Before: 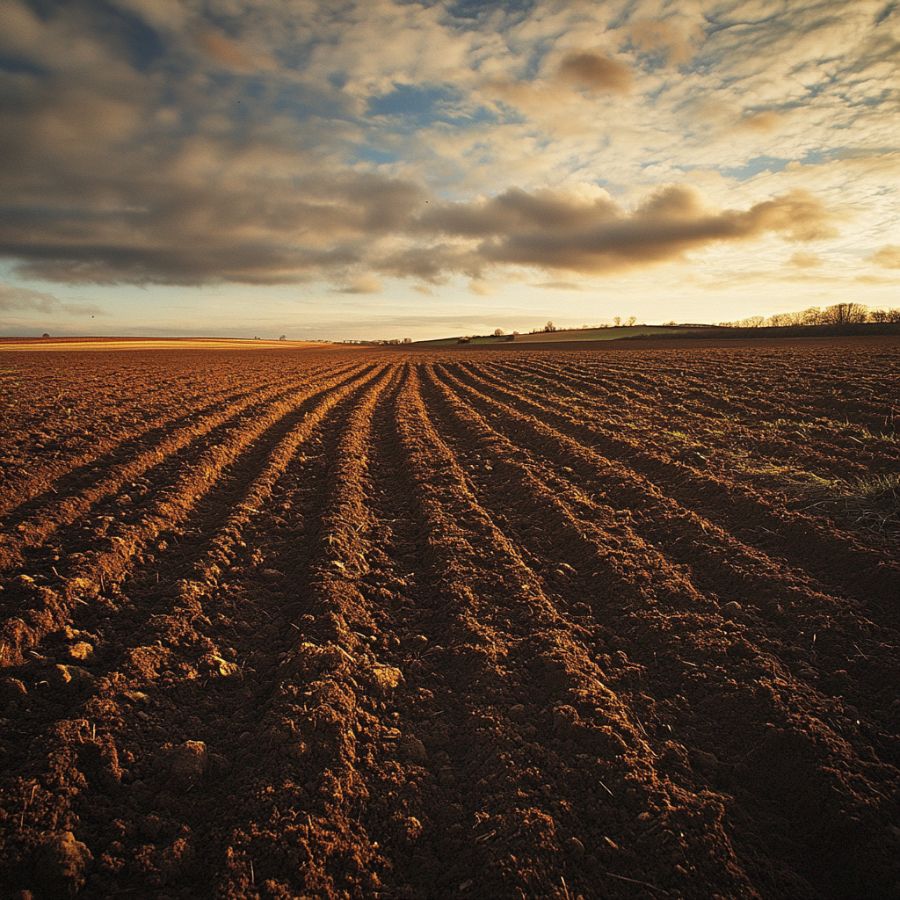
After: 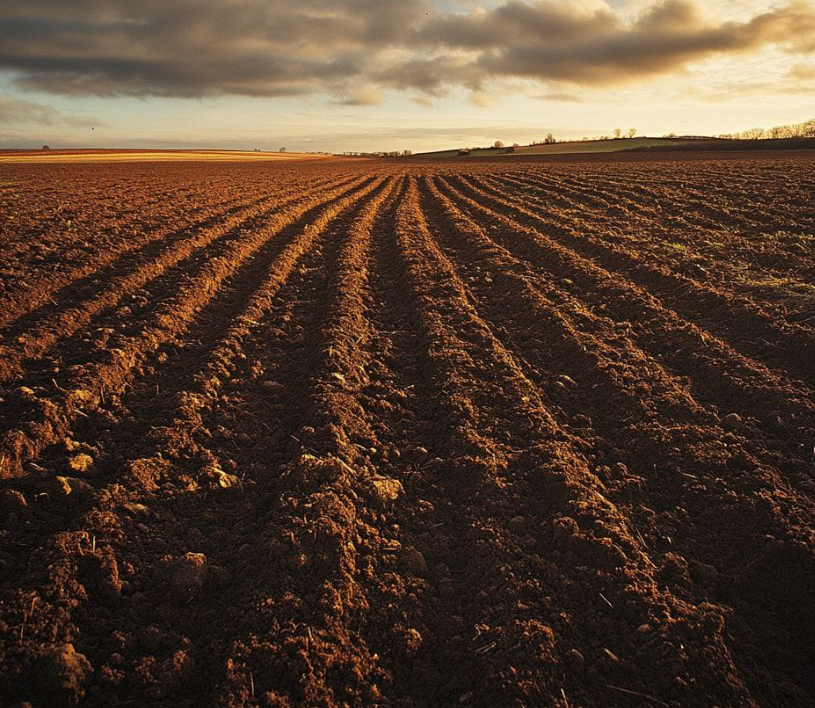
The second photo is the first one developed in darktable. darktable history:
exposure: compensate highlight preservation false
crop: top 20.916%, right 9.437%, bottom 0.316%
